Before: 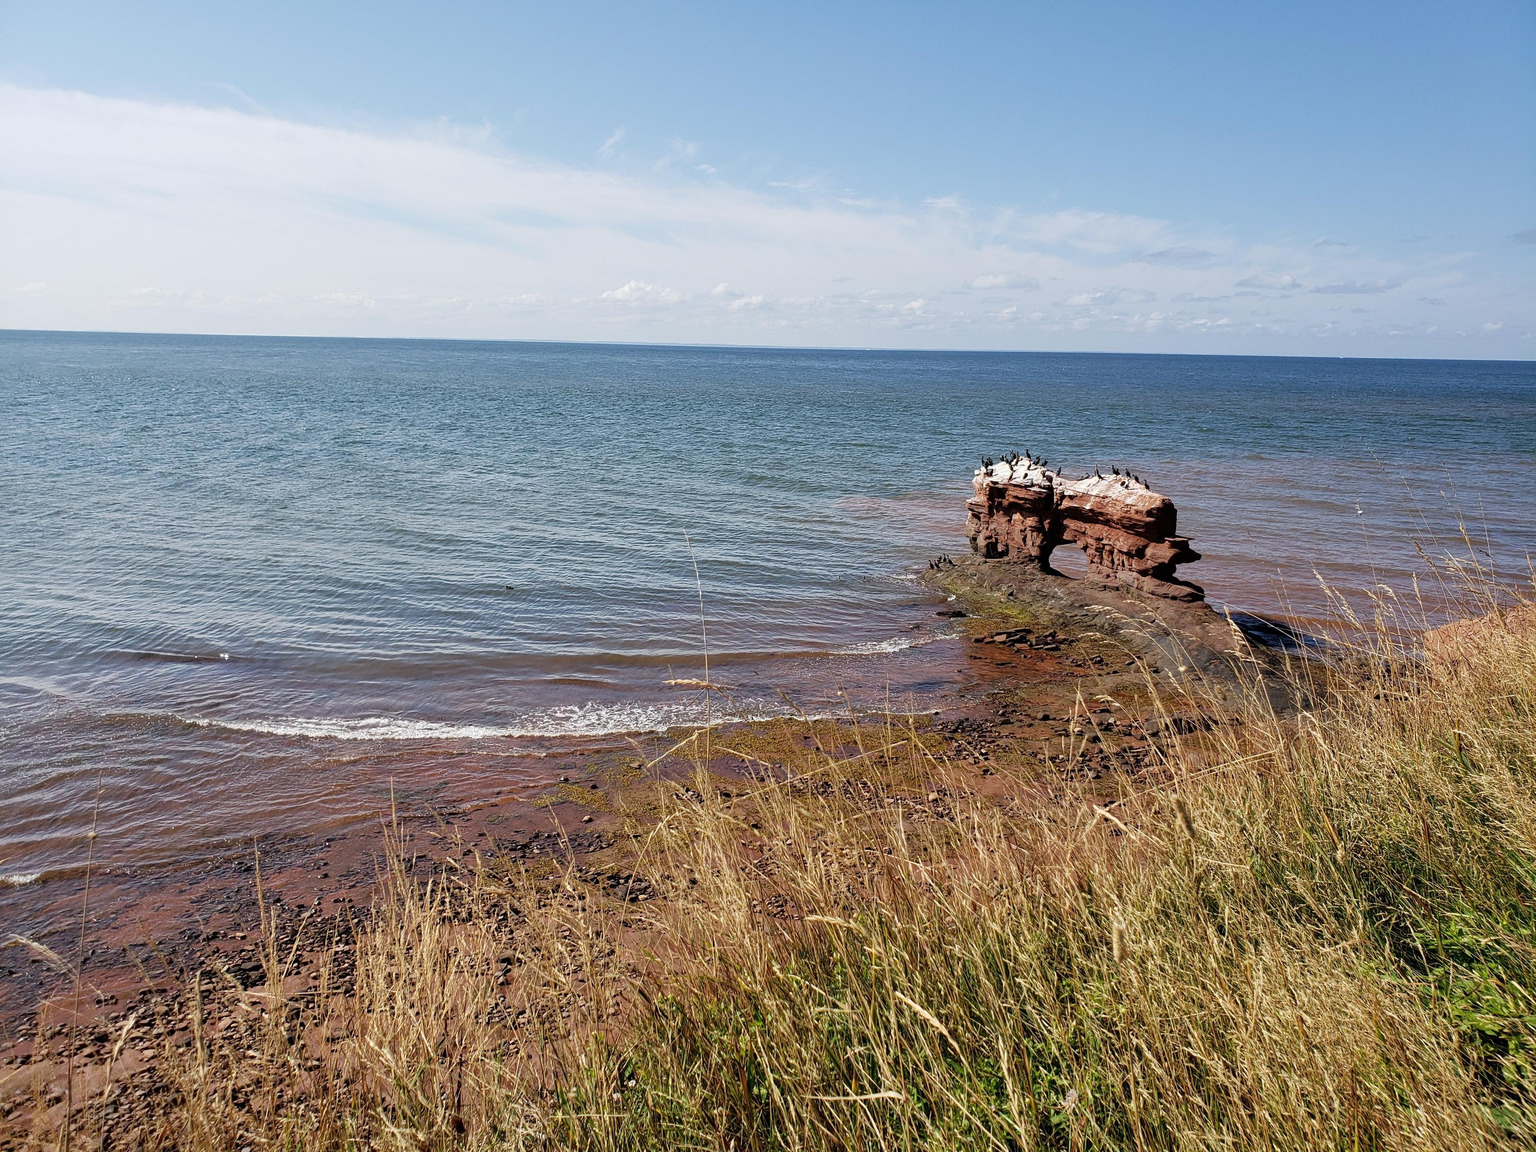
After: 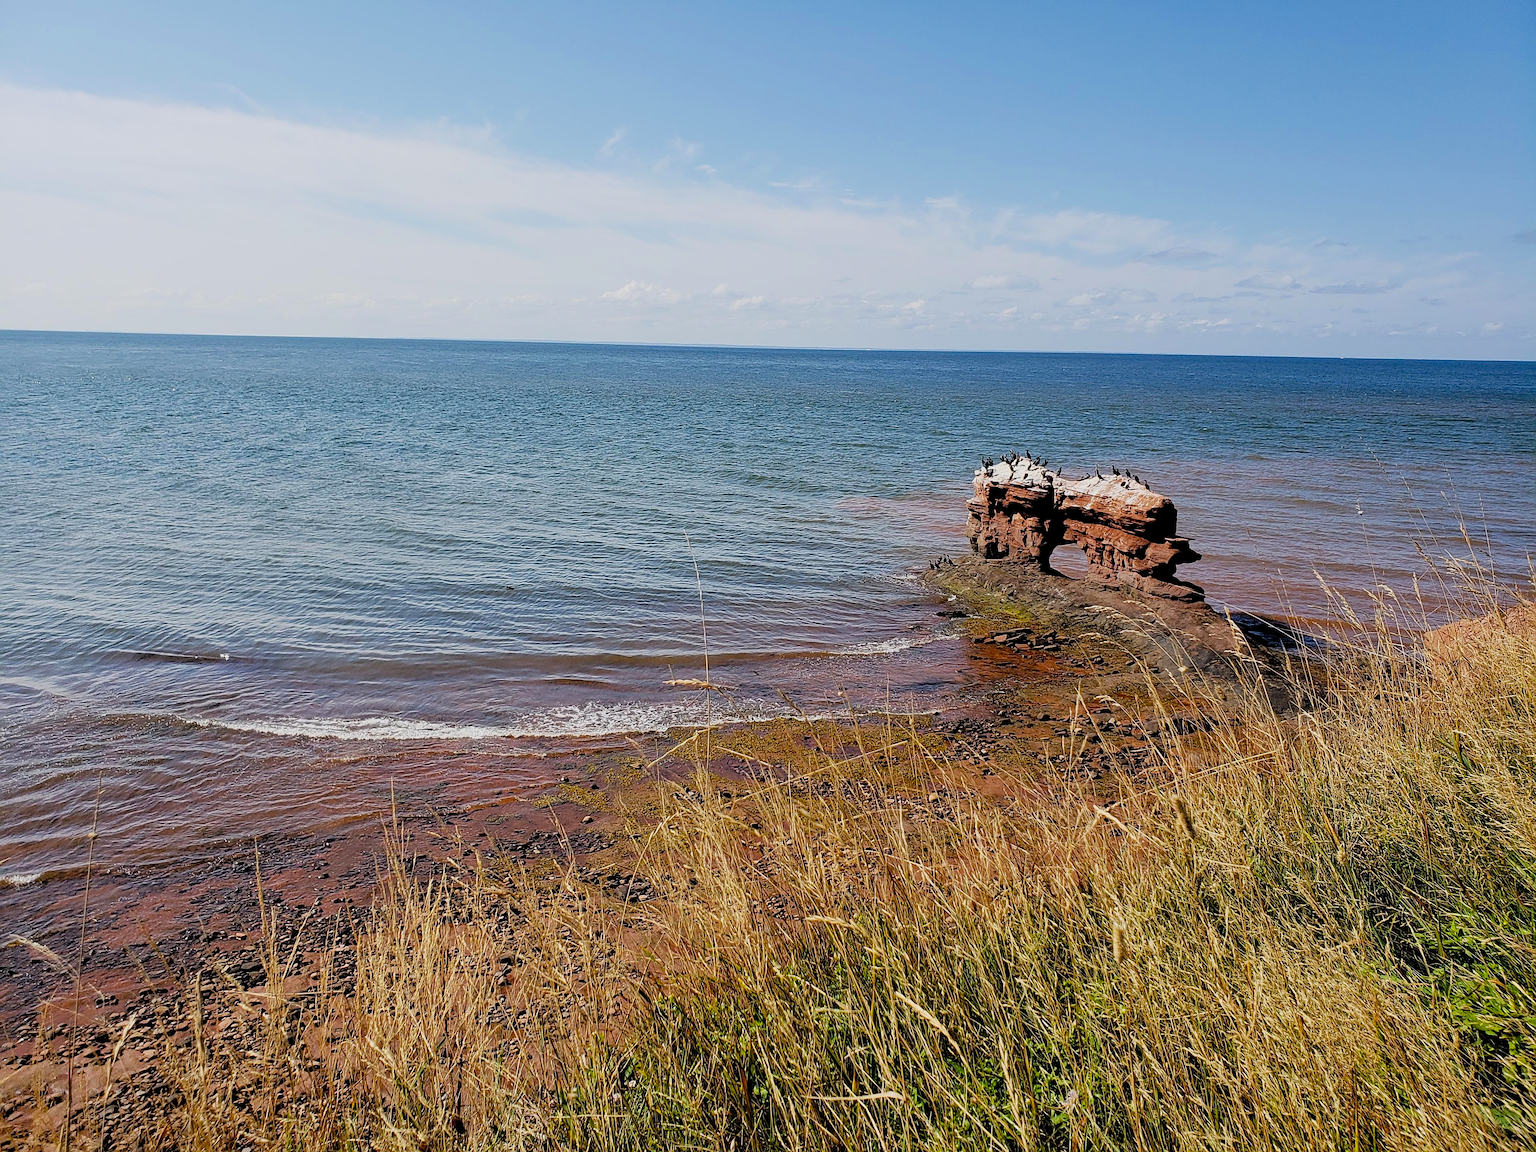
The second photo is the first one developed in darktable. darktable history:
sharpen: on, module defaults
filmic rgb: black relative exposure -7.75 EV, white relative exposure 4.4 EV, threshold 3 EV, target black luminance 0%, hardness 3.76, latitude 50.51%, contrast 1.074, highlights saturation mix 10%, shadows ↔ highlights balance -0.22%, color science v4 (2020), enable highlight reconstruction true
